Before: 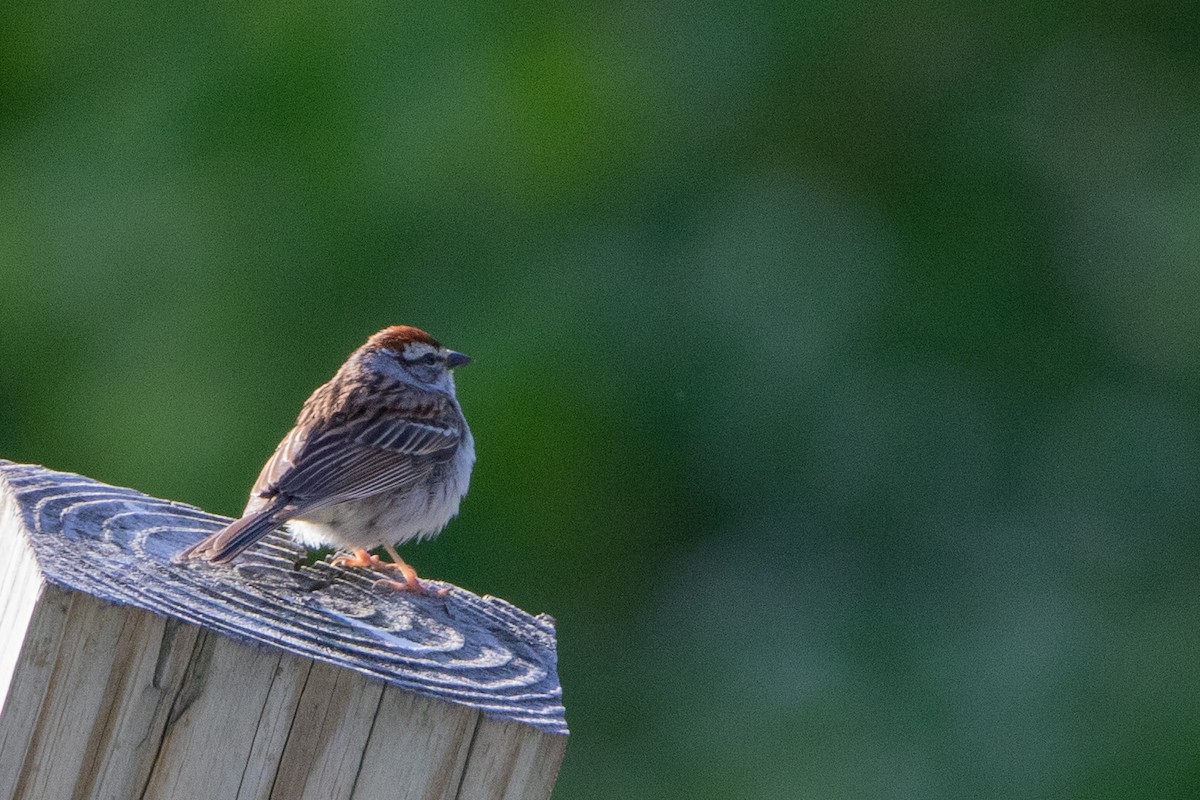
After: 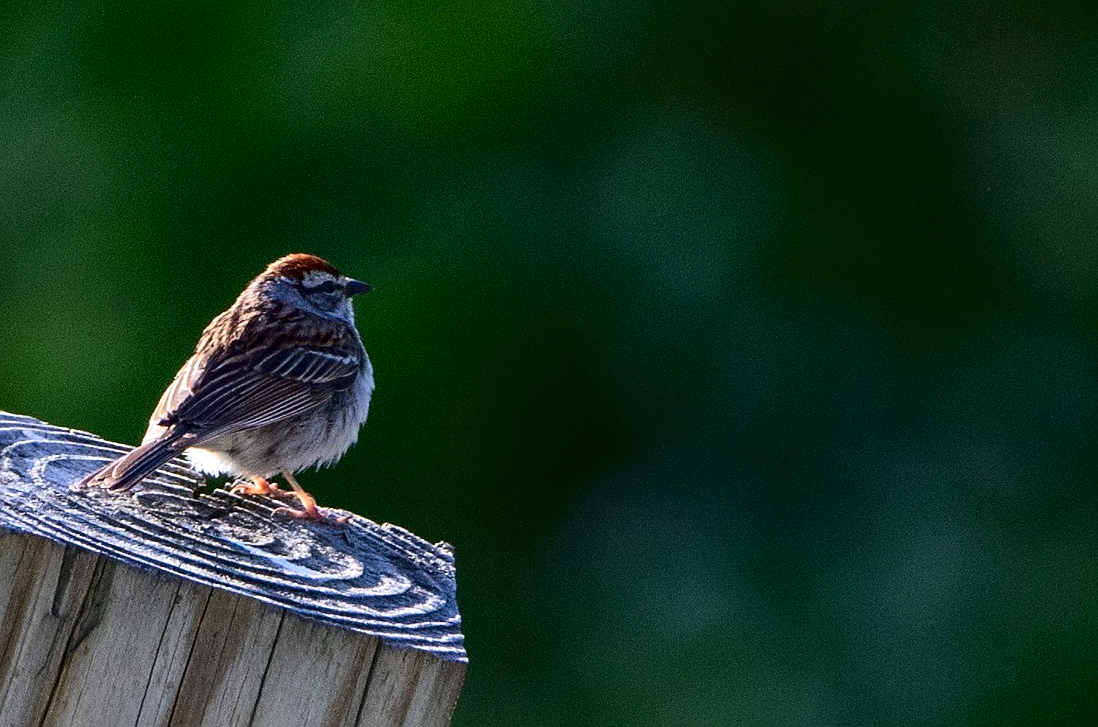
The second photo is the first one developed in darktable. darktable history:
contrast brightness saturation: contrast 0.192, brightness -0.241, saturation 0.11
crop and rotate: left 8.435%, top 9.014%
sharpen: radius 1.911, amount 0.407, threshold 1.227
tone equalizer: -8 EV -0.419 EV, -7 EV -0.417 EV, -6 EV -0.349 EV, -5 EV -0.258 EV, -3 EV 0.244 EV, -2 EV 0.35 EV, -1 EV 0.376 EV, +0 EV 0.447 EV
